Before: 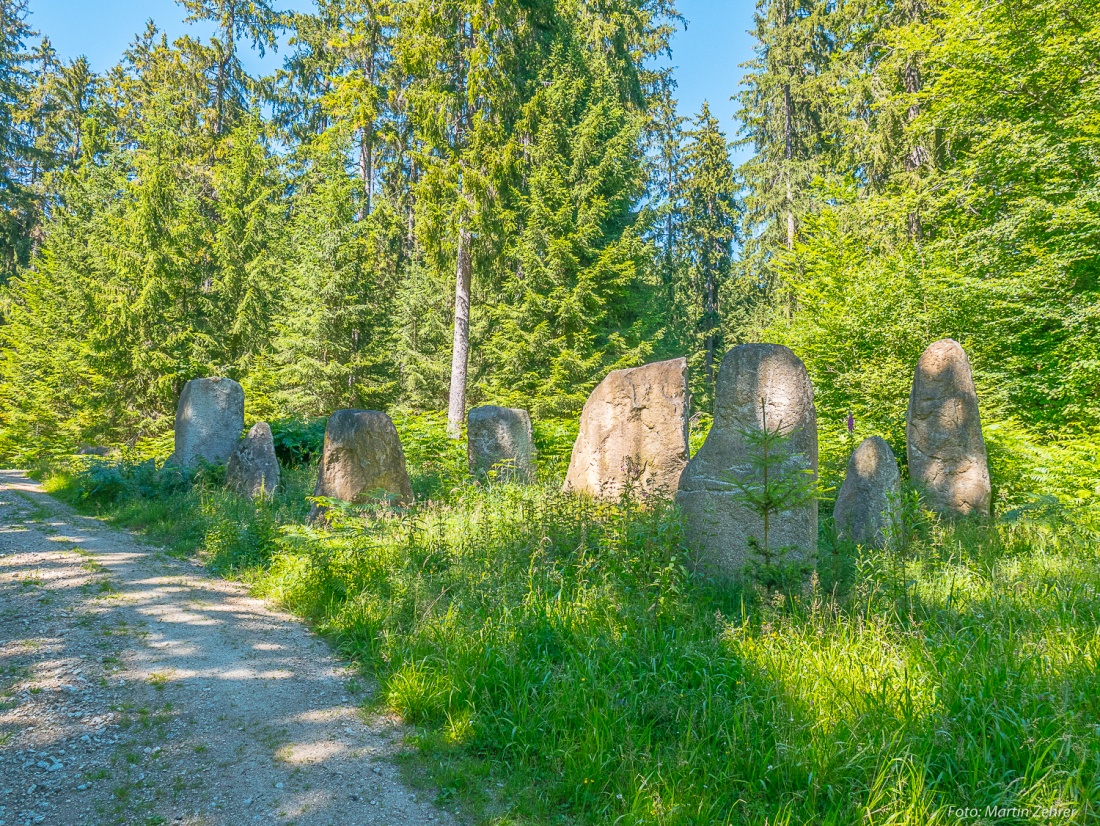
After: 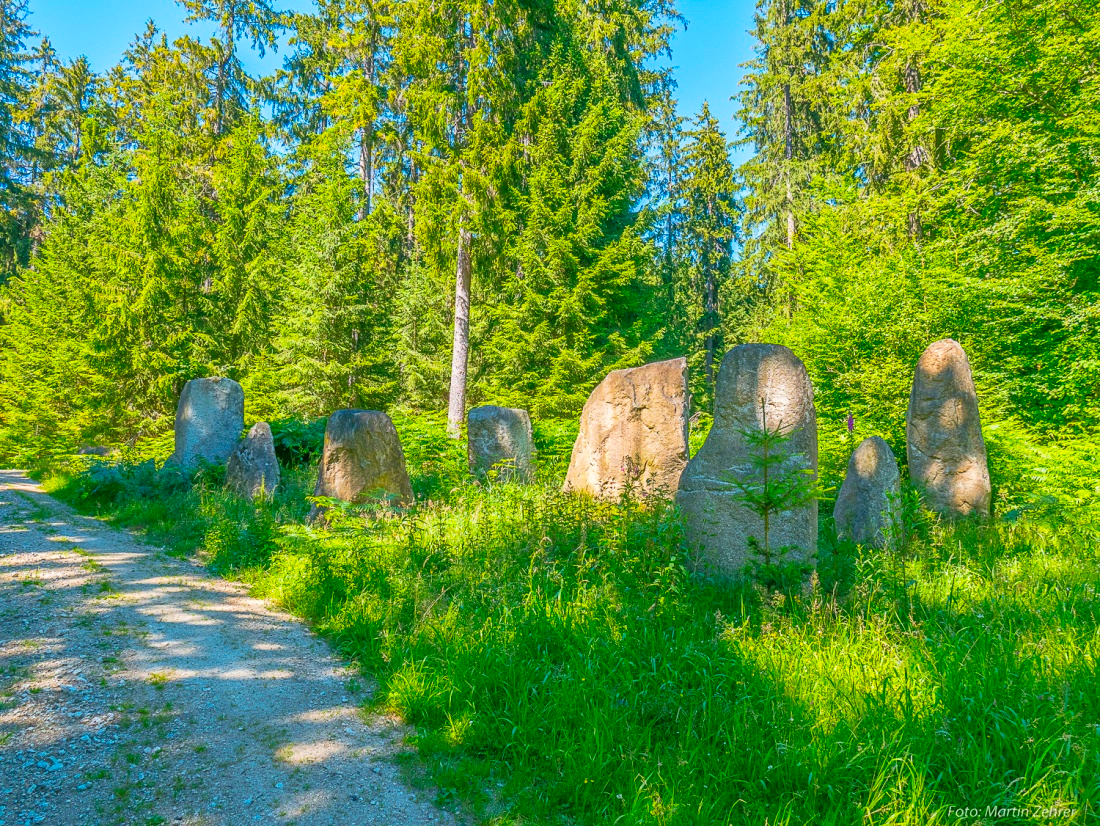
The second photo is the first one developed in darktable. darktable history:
contrast brightness saturation: saturation 0.504
